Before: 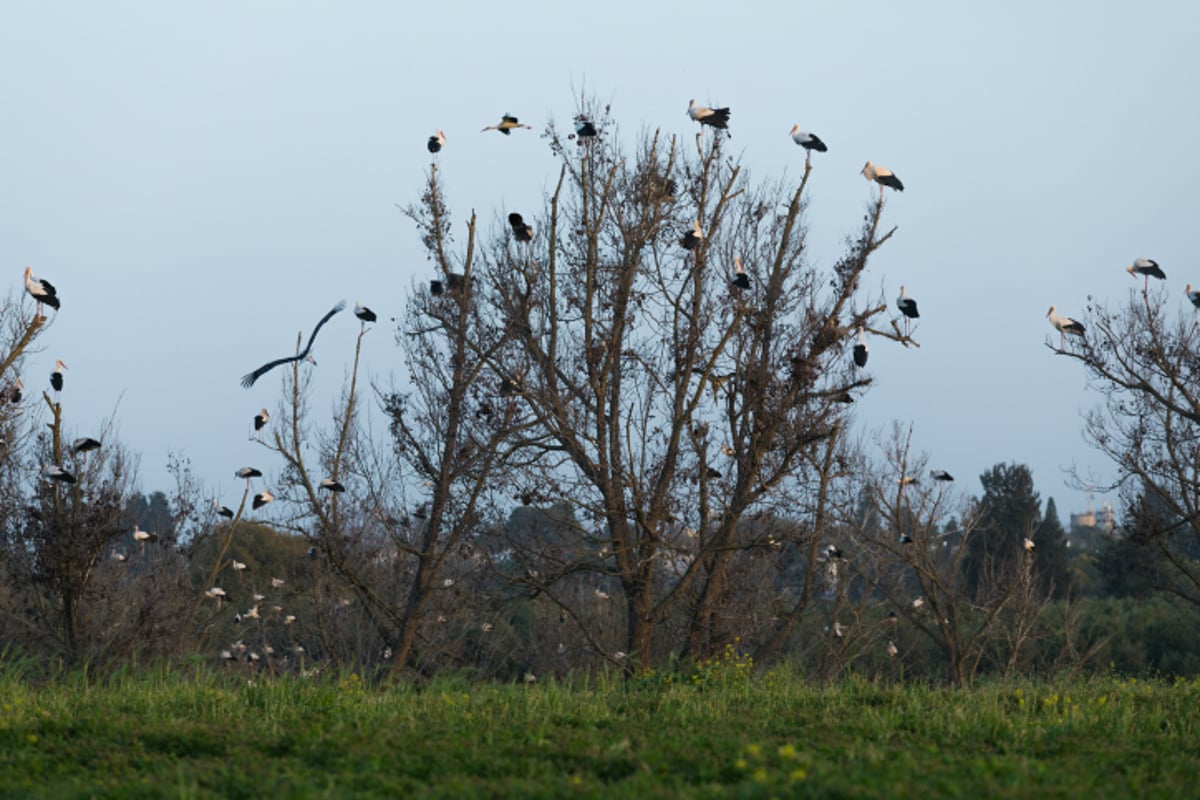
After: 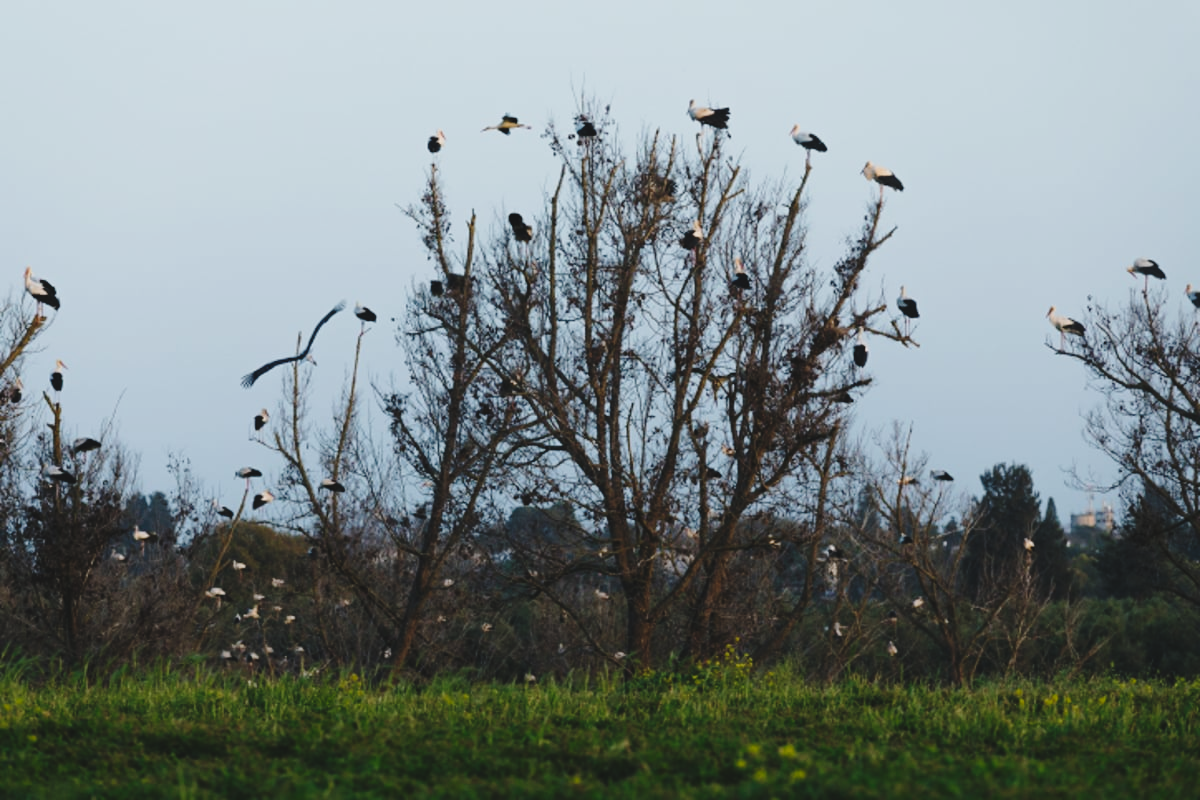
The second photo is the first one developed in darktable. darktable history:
base curve: curves: ch0 [(0, 0) (0.028, 0.03) (0.105, 0.232) (0.387, 0.748) (0.754, 0.968) (1, 1)], preserve colors none
exposure: black level correction -0.017, exposure -1.053 EV, compensate highlight preservation false
